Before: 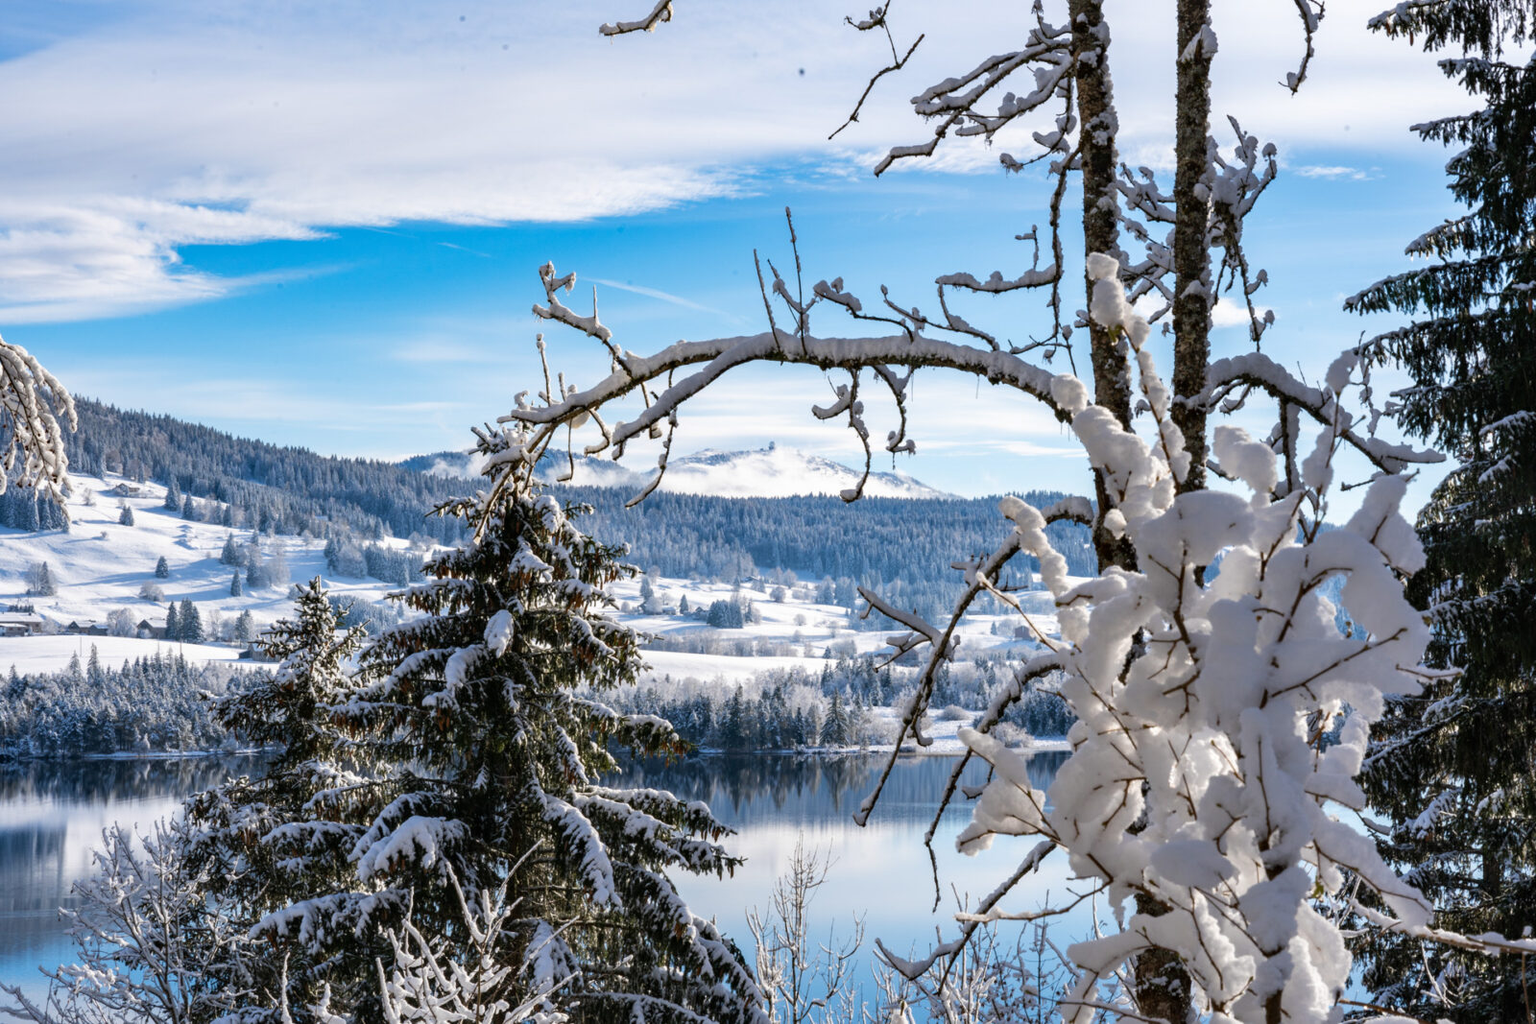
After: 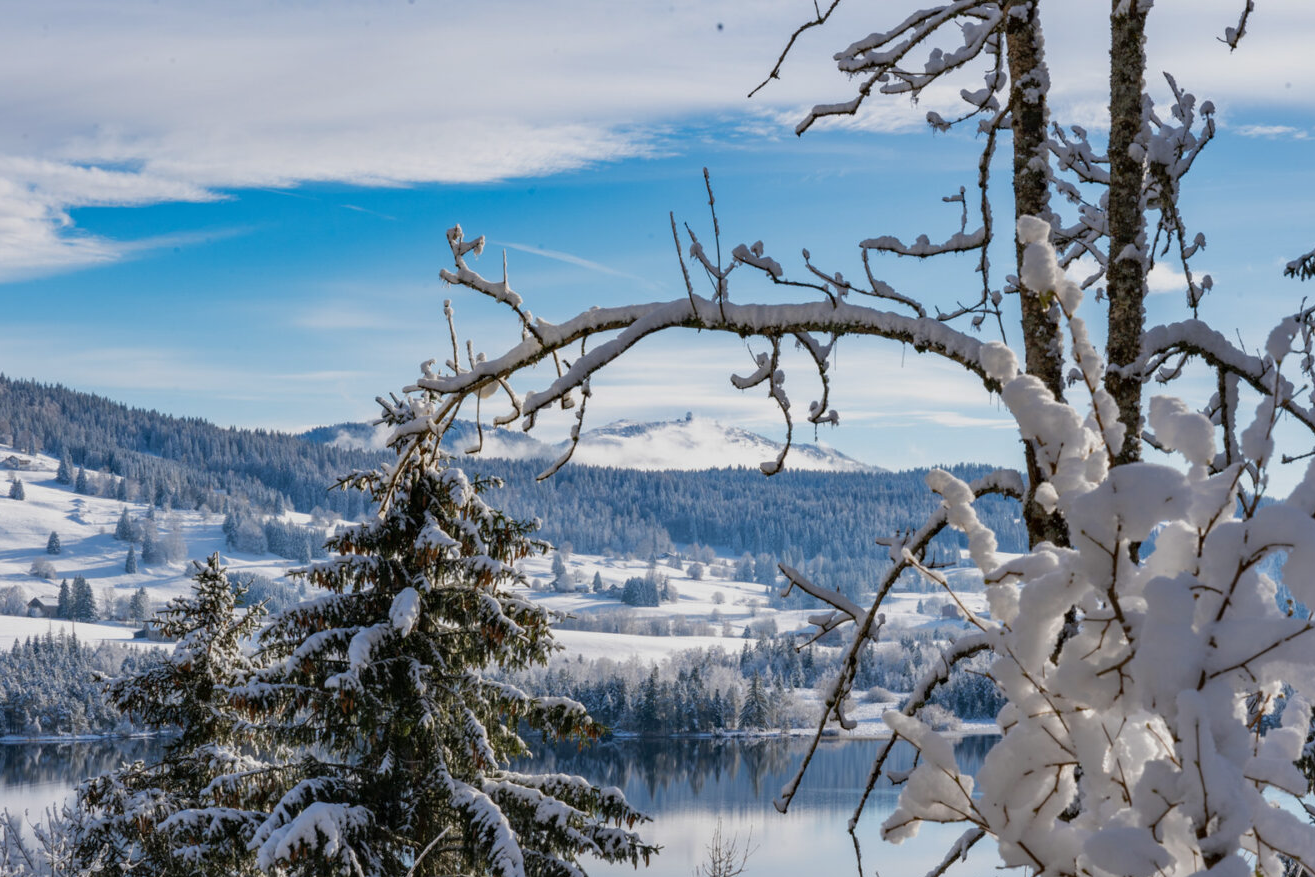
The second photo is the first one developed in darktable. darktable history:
tone equalizer: -8 EV 0.25 EV, -7 EV 0.417 EV, -6 EV 0.417 EV, -5 EV 0.25 EV, -3 EV -0.25 EV, -2 EV -0.417 EV, -1 EV -0.417 EV, +0 EV -0.25 EV, edges refinement/feathering 500, mask exposure compensation -1.57 EV, preserve details guided filter
crop and rotate: left 7.196%, top 4.574%, right 10.605%, bottom 13.178%
